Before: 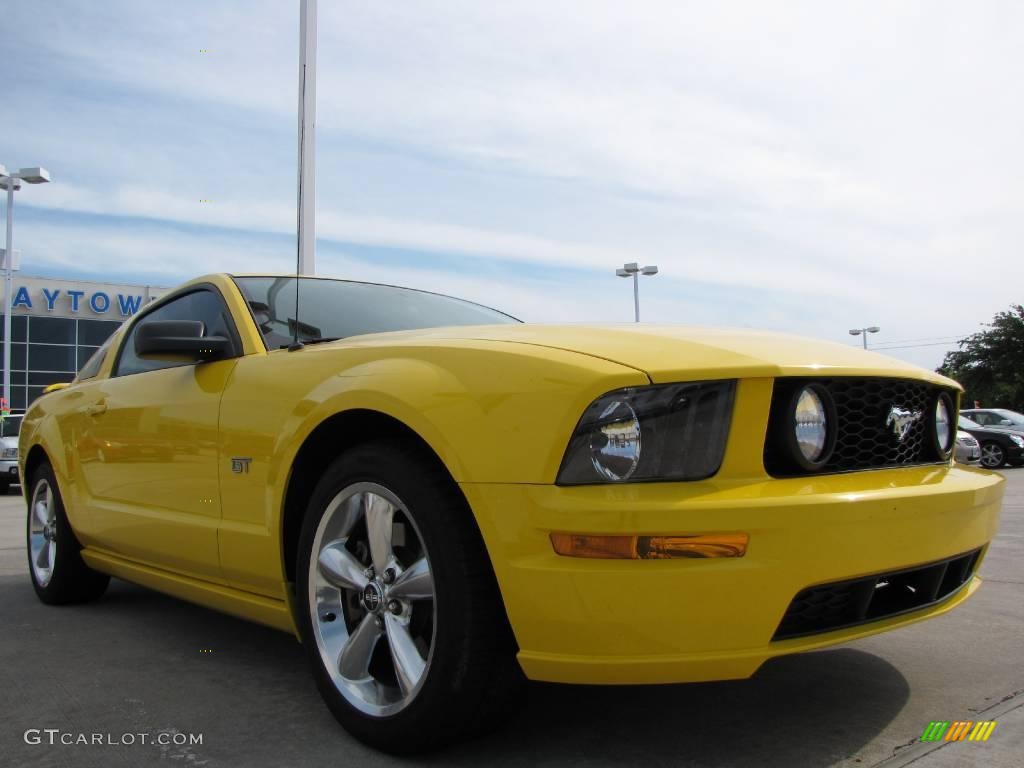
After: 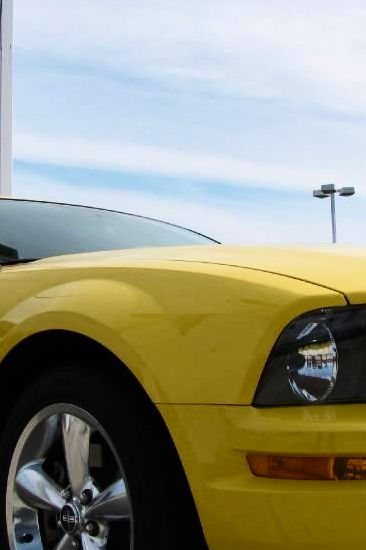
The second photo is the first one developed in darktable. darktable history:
crop and rotate: left 29.598%, top 10.299%, right 34.613%, bottom 18.02%
shadows and highlights: radius 109.22, shadows 23.83, highlights -57.69, low approximation 0.01, soften with gaussian
velvia: on, module defaults
contrast brightness saturation: contrast 0.287
exposure: exposure -0.04 EV, compensate highlight preservation false
